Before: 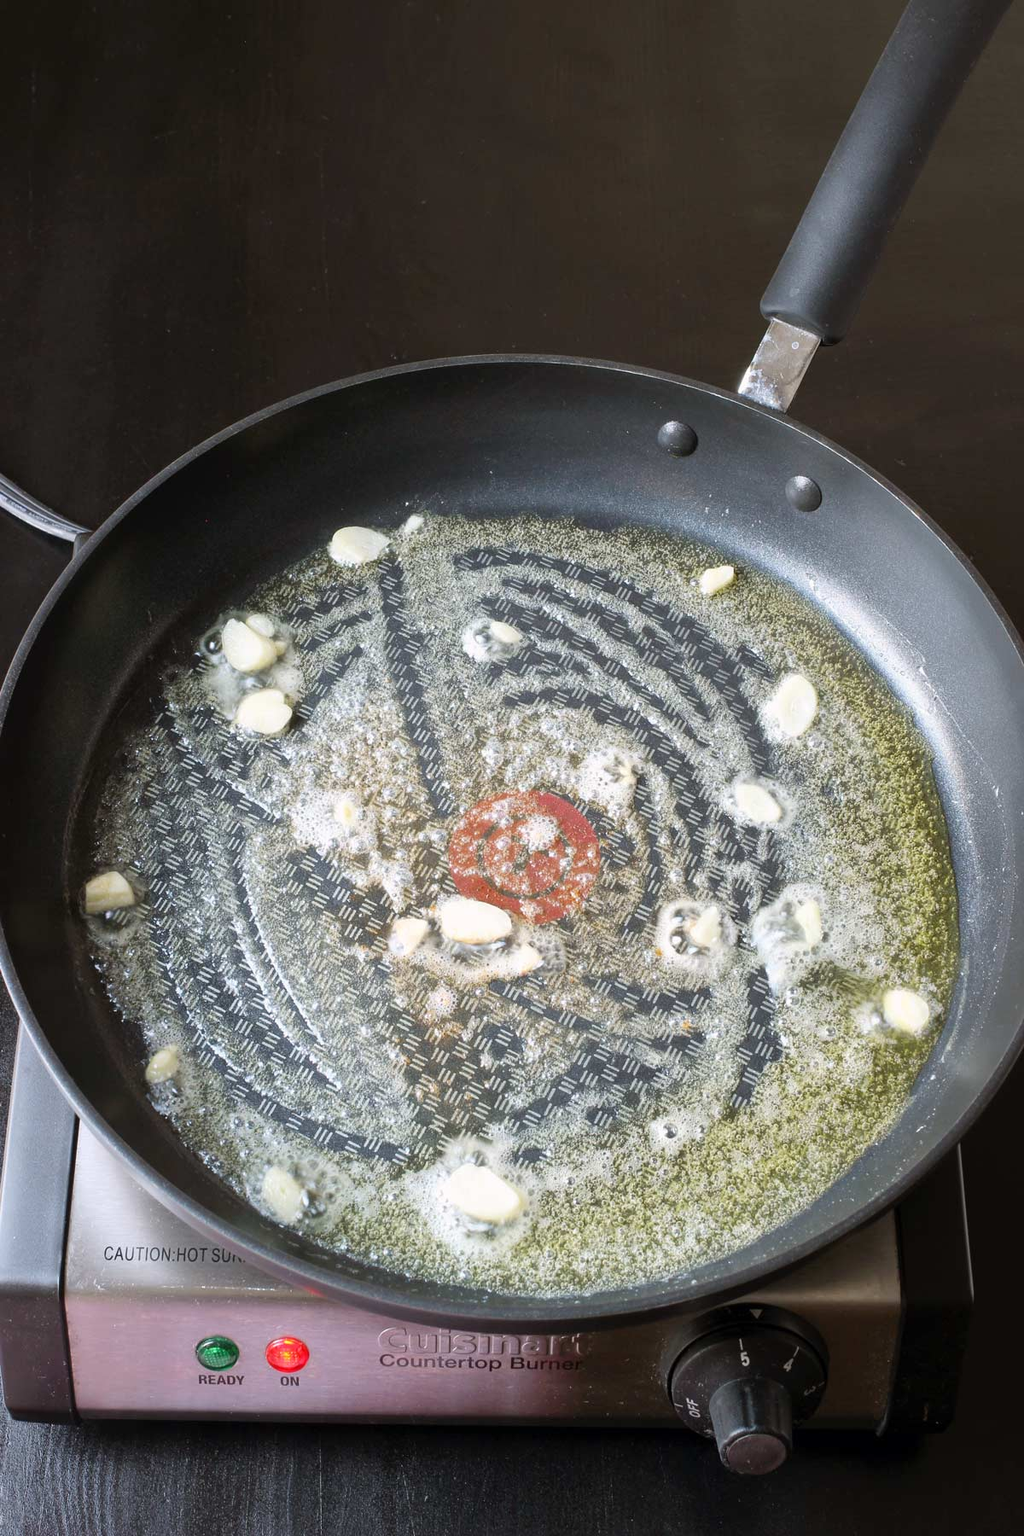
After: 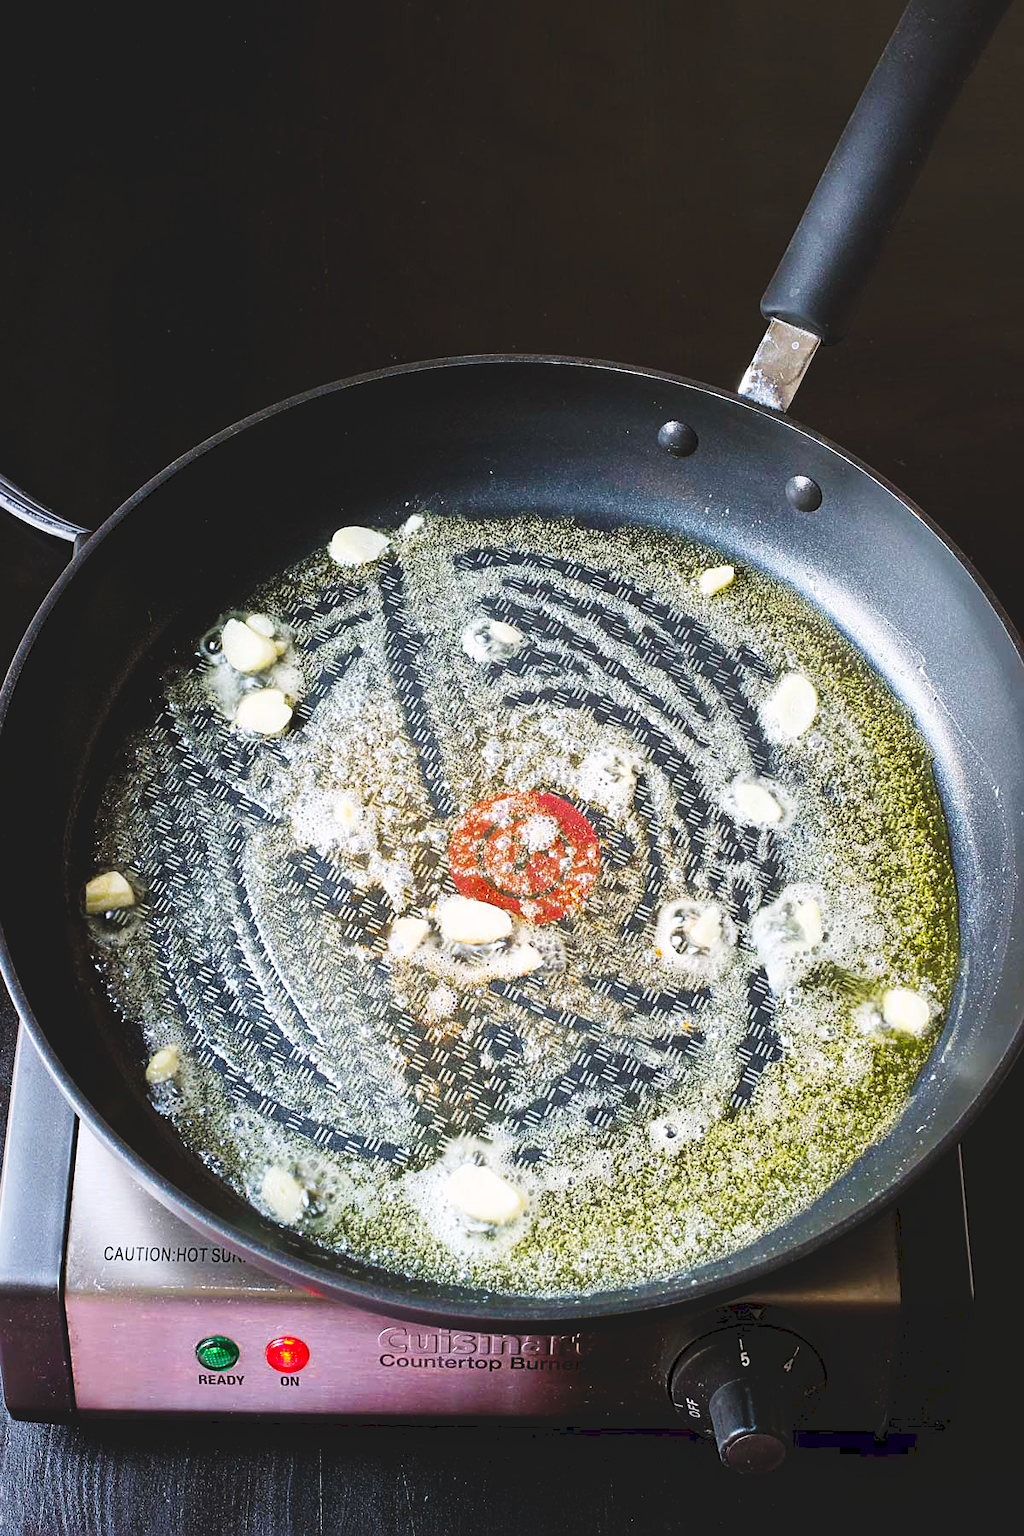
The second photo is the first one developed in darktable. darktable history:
sharpen: on, module defaults
color balance rgb: perceptual saturation grading › global saturation 20%, global vibrance 20%
base curve: curves: ch0 [(0, 0) (0.303, 0.277) (1, 1)]
tone curve: curves: ch0 [(0, 0) (0.003, 0.103) (0.011, 0.103) (0.025, 0.105) (0.044, 0.108) (0.069, 0.108) (0.1, 0.111) (0.136, 0.121) (0.177, 0.145) (0.224, 0.174) (0.277, 0.223) (0.335, 0.289) (0.399, 0.374) (0.468, 0.47) (0.543, 0.579) (0.623, 0.687) (0.709, 0.787) (0.801, 0.879) (0.898, 0.942) (1, 1)], preserve colors none
